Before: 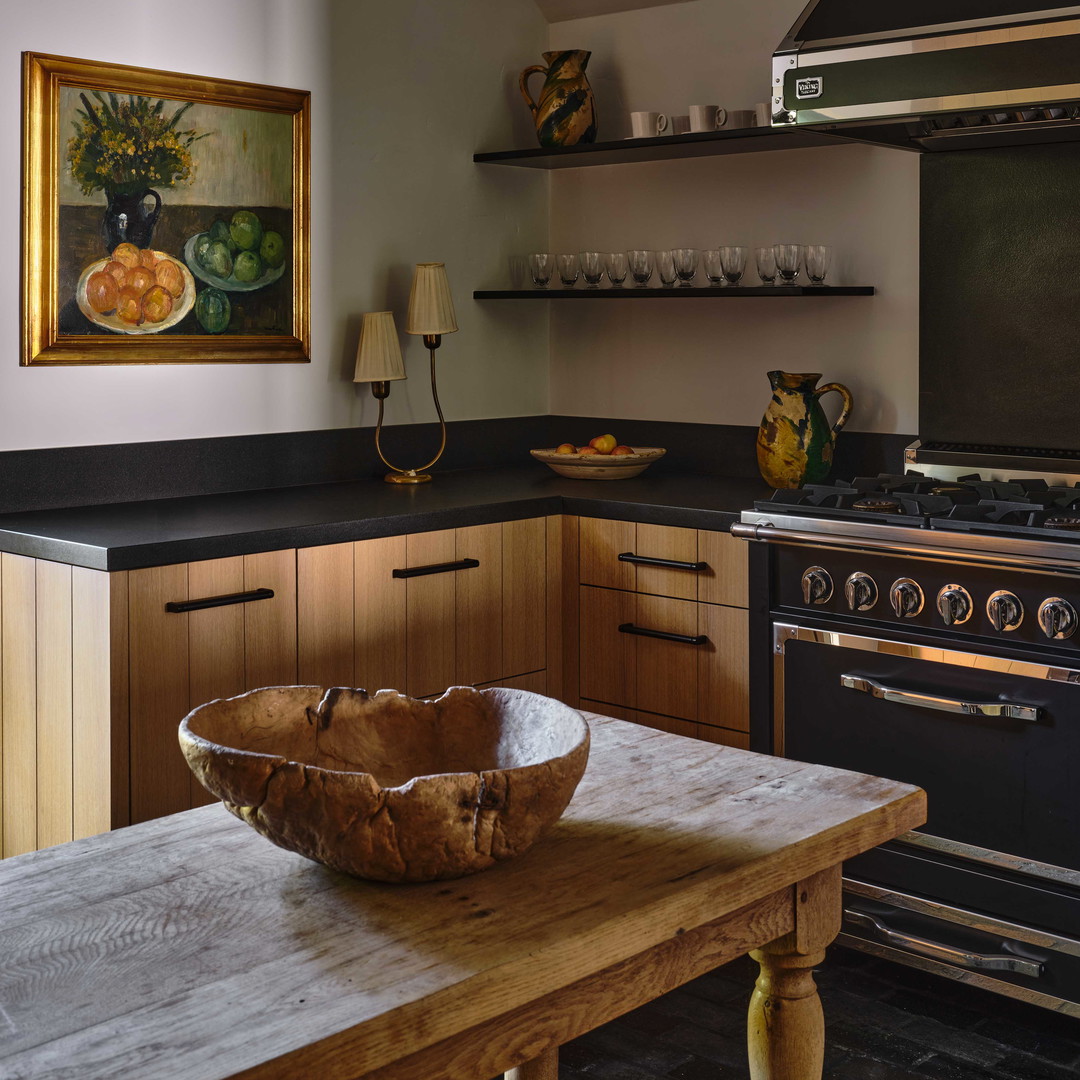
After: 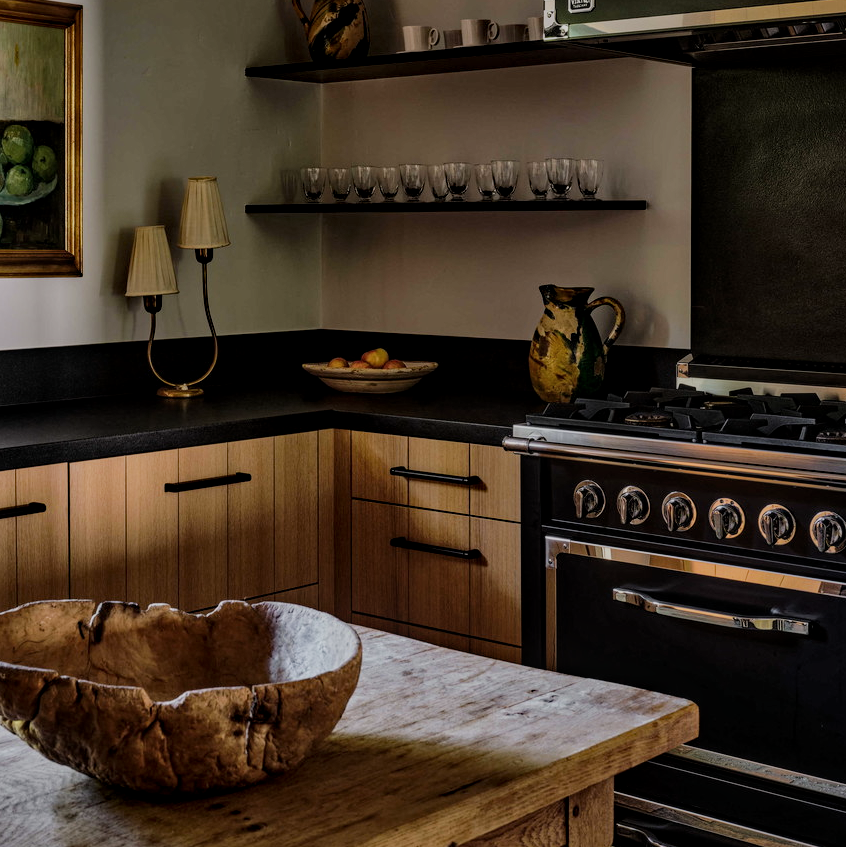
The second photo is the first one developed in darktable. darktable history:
local contrast: on, module defaults
haze removal: compatibility mode true, adaptive false
crop and rotate: left 21.13%, top 8.015%, right 0.481%, bottom 13.507%
filmic rgb: black relative exposure -8.51 EV, white relative exposure 5.51 EV, hardness 3.37, contrast 1.016
